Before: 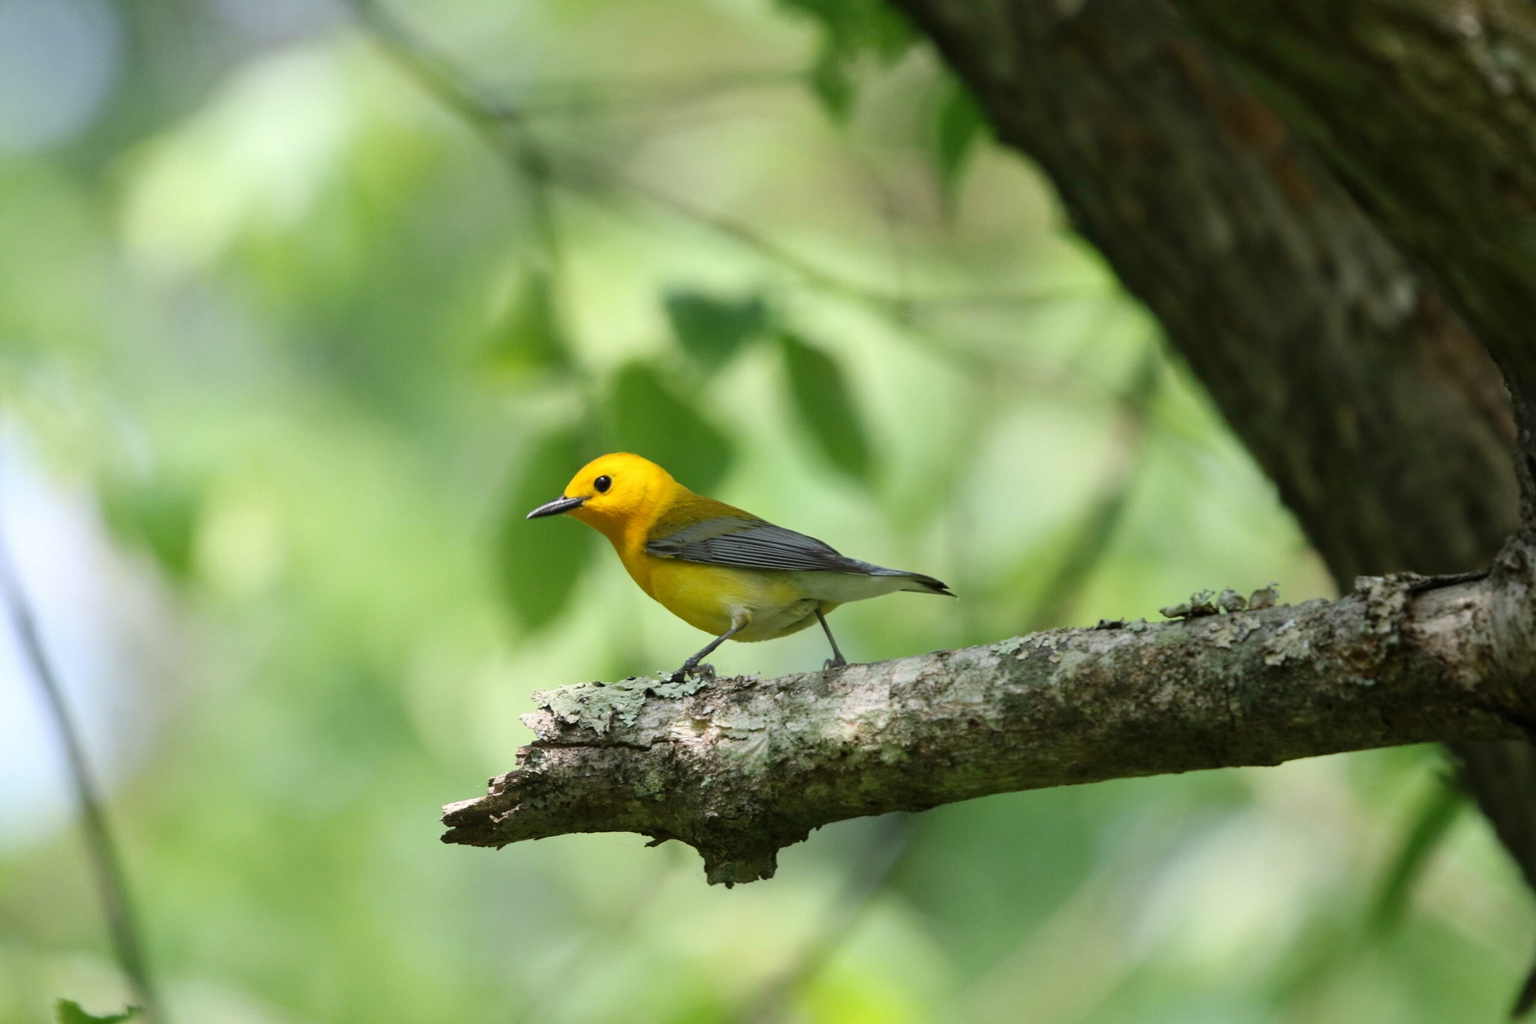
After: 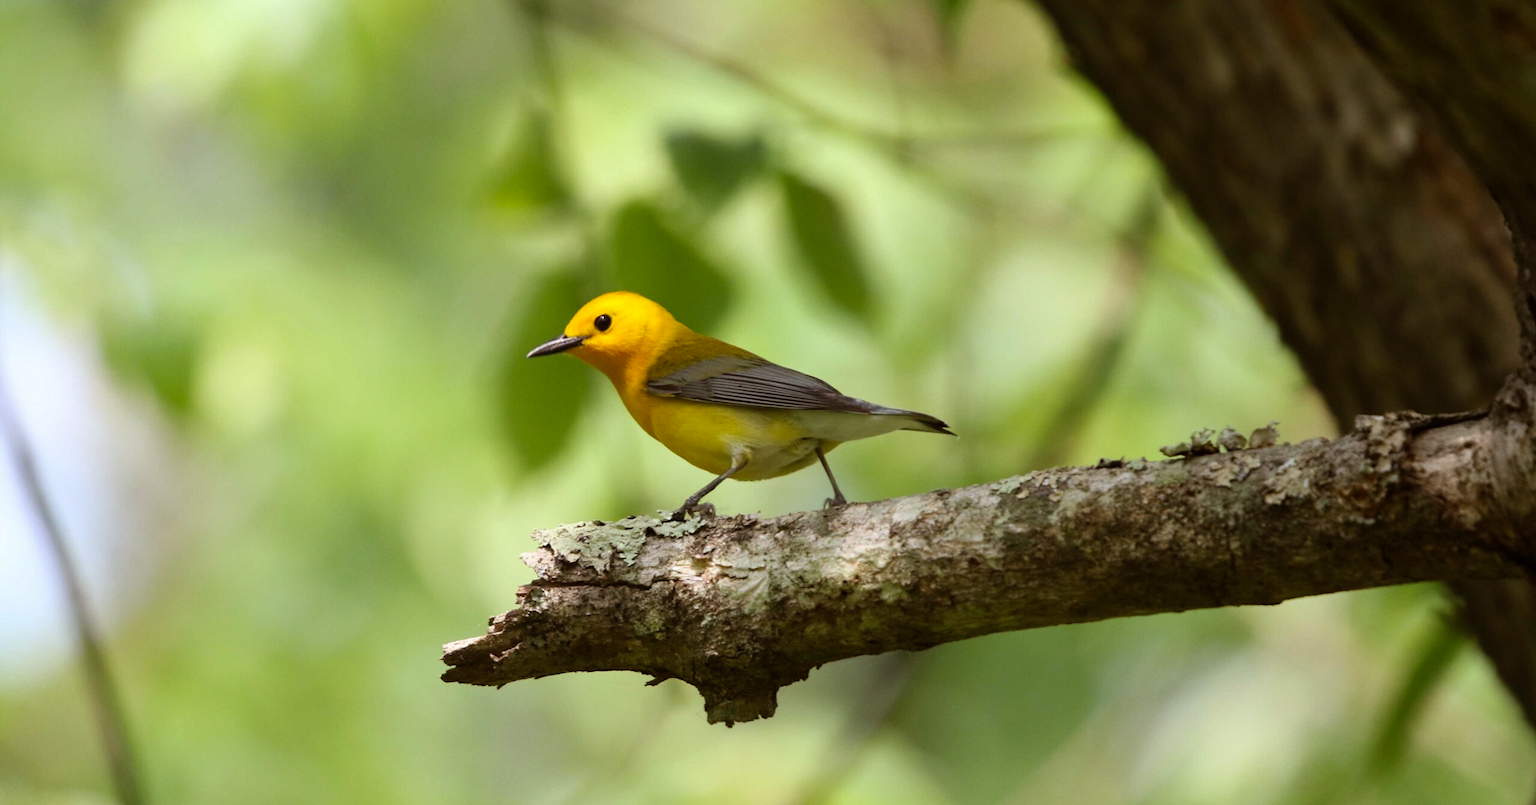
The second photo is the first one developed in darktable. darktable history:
crop and rotate: top 15.774%, bottom 5.506%
rgb levels: mode RGB, independent channels, levels [[0, 0.5, 1], [0, 0.521, 1], [0, 0.536, 1]]
